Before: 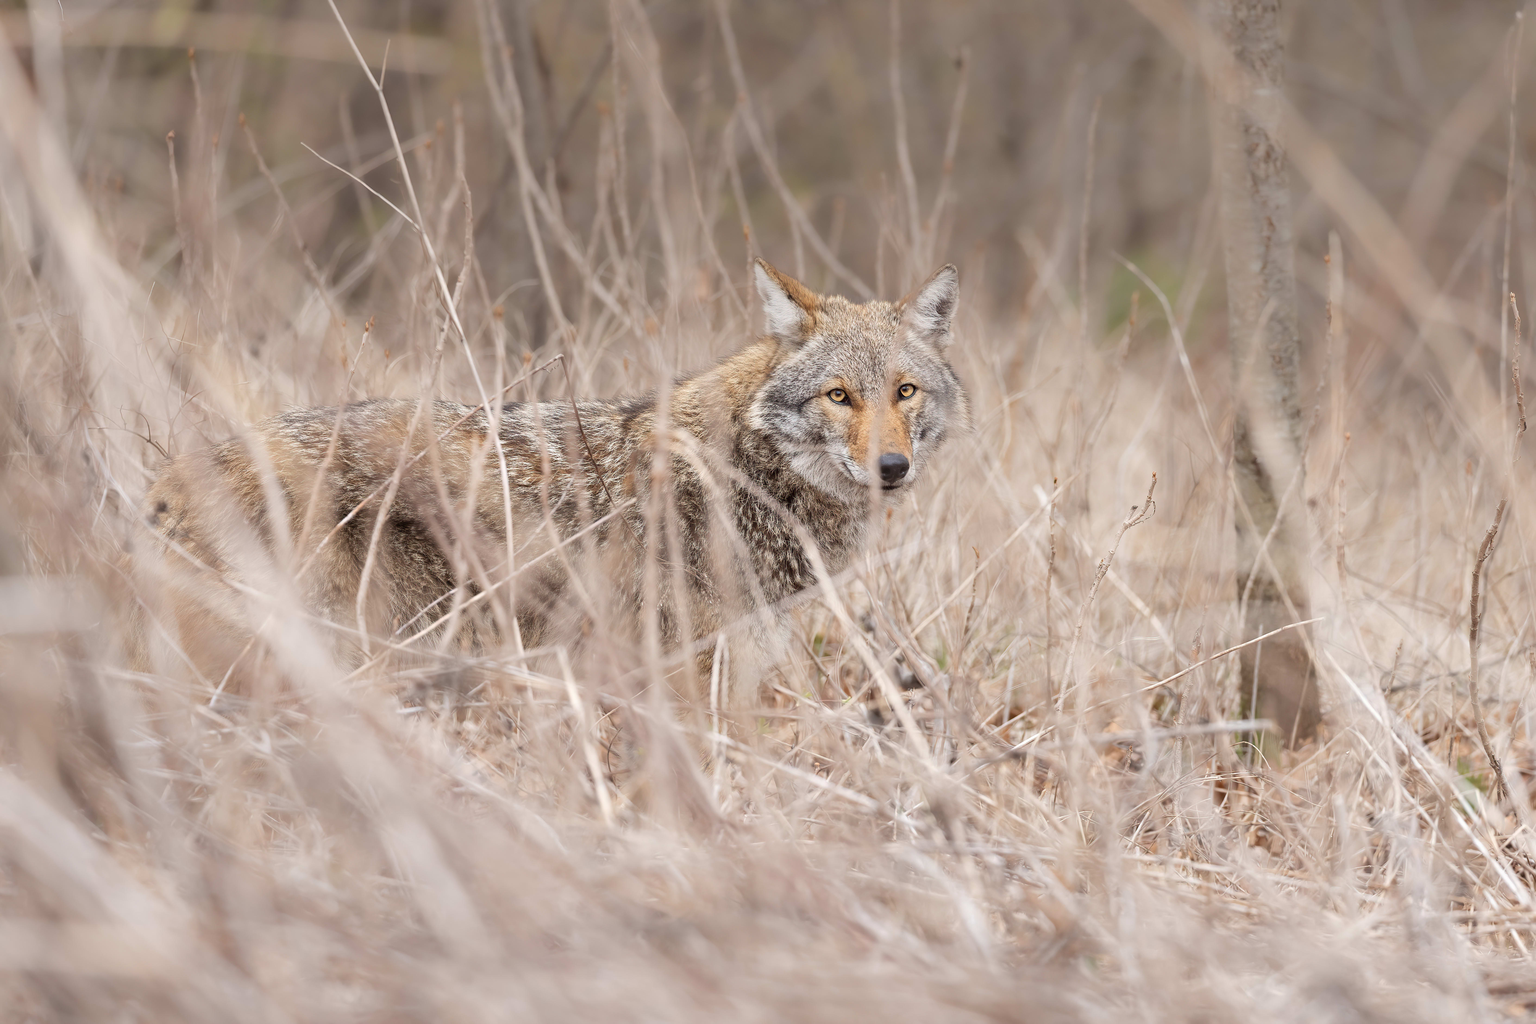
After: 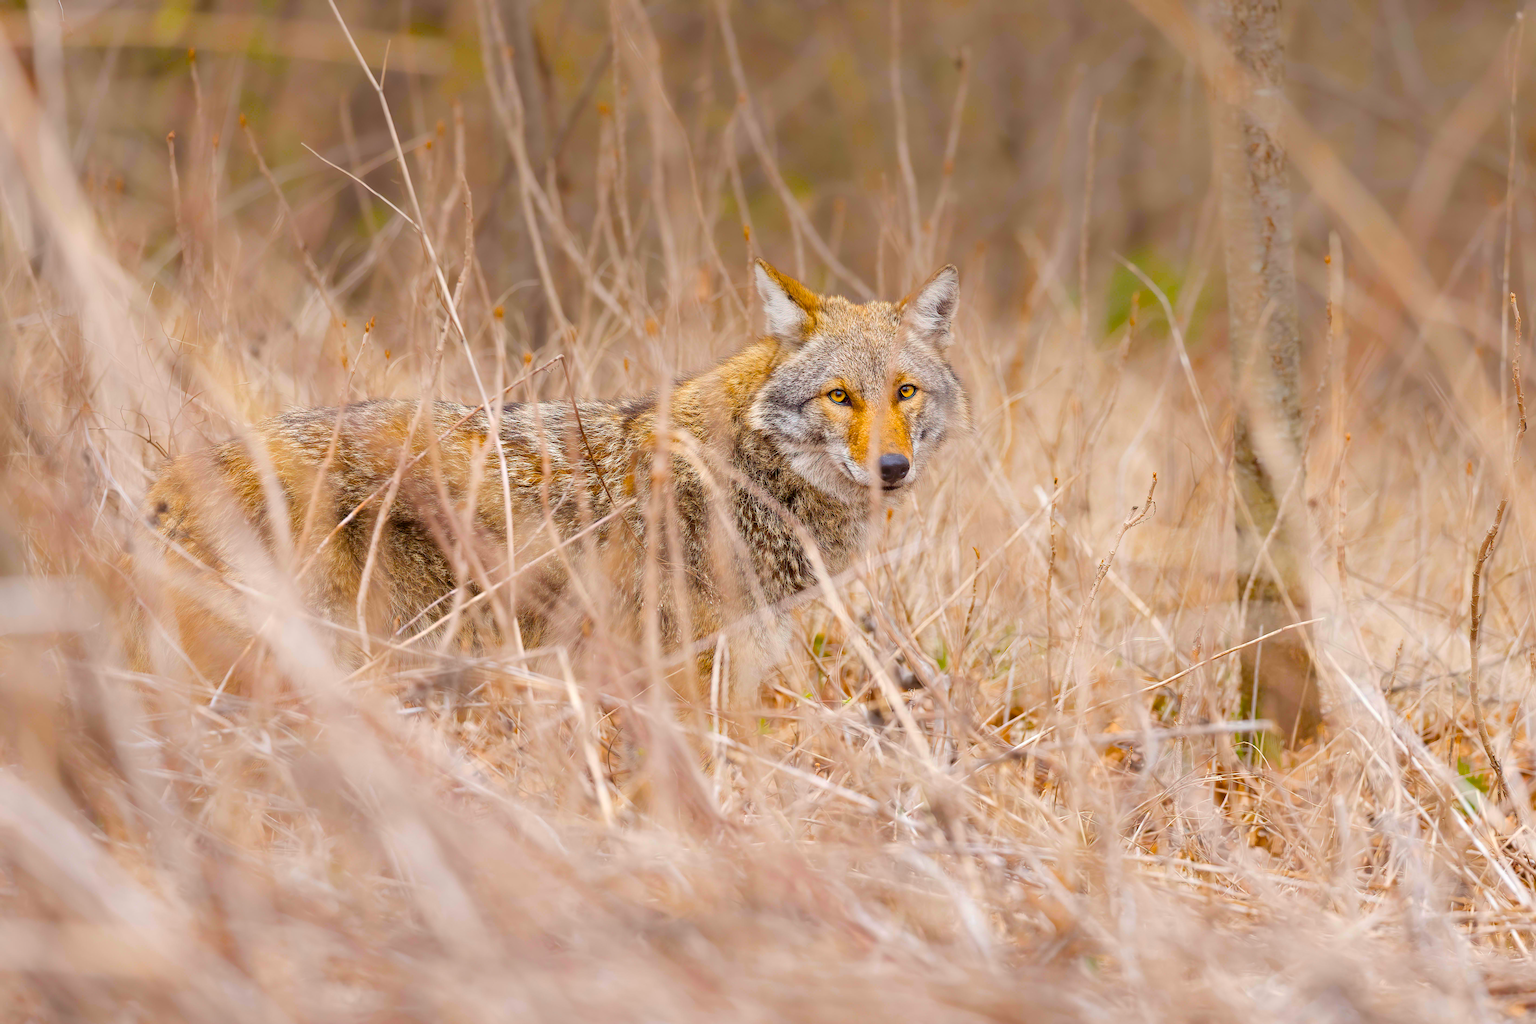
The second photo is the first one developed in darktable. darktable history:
color balance rgb: linear chroma grading › shadows 31.617%, linear chroma grading › global chroma -1.356%, linear chroma grading › mid-tones 4.353%, perceptual saturation grading › global saturation 66.038%, perceptual saturation grading › highlights 50.314%, perceptual saturation grading › shadows 29.454%
